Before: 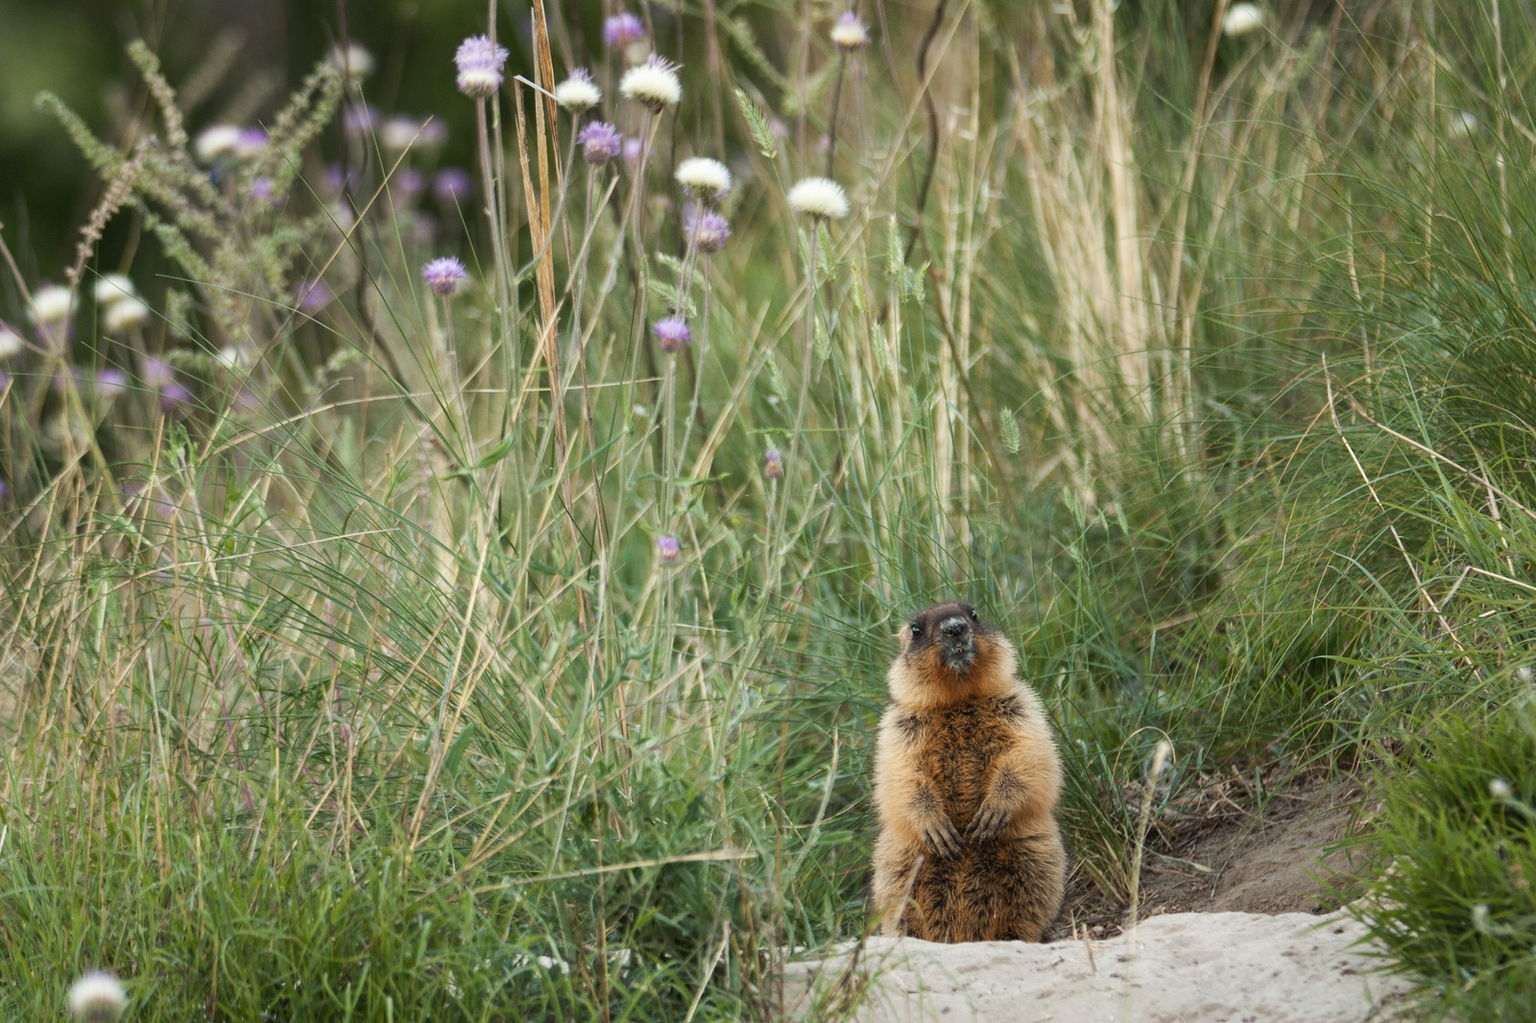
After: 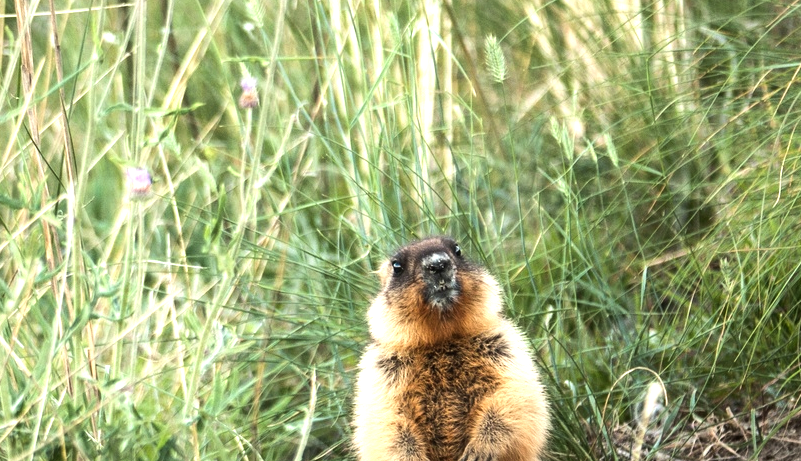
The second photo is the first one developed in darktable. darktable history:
exposure: exposure 0.603 EV, compensate highlight preservation false
crop: left 34.831%, top 36.654%, right 15.053%, bottom 20.035%
tone equalizer: -8 EV -0.783 EV, -7 EV -0.713 EV, -6 EV -0.595 EV, -5 EV -0.409 EV, -3 EV 0.395 EV, -2 EV 0.6 EV, -1 EV 0.674 EV, +0 EV 0.762 EV, edges refinement/feathering 500, mask exposure compensation -1.57 EV, preserve details no
